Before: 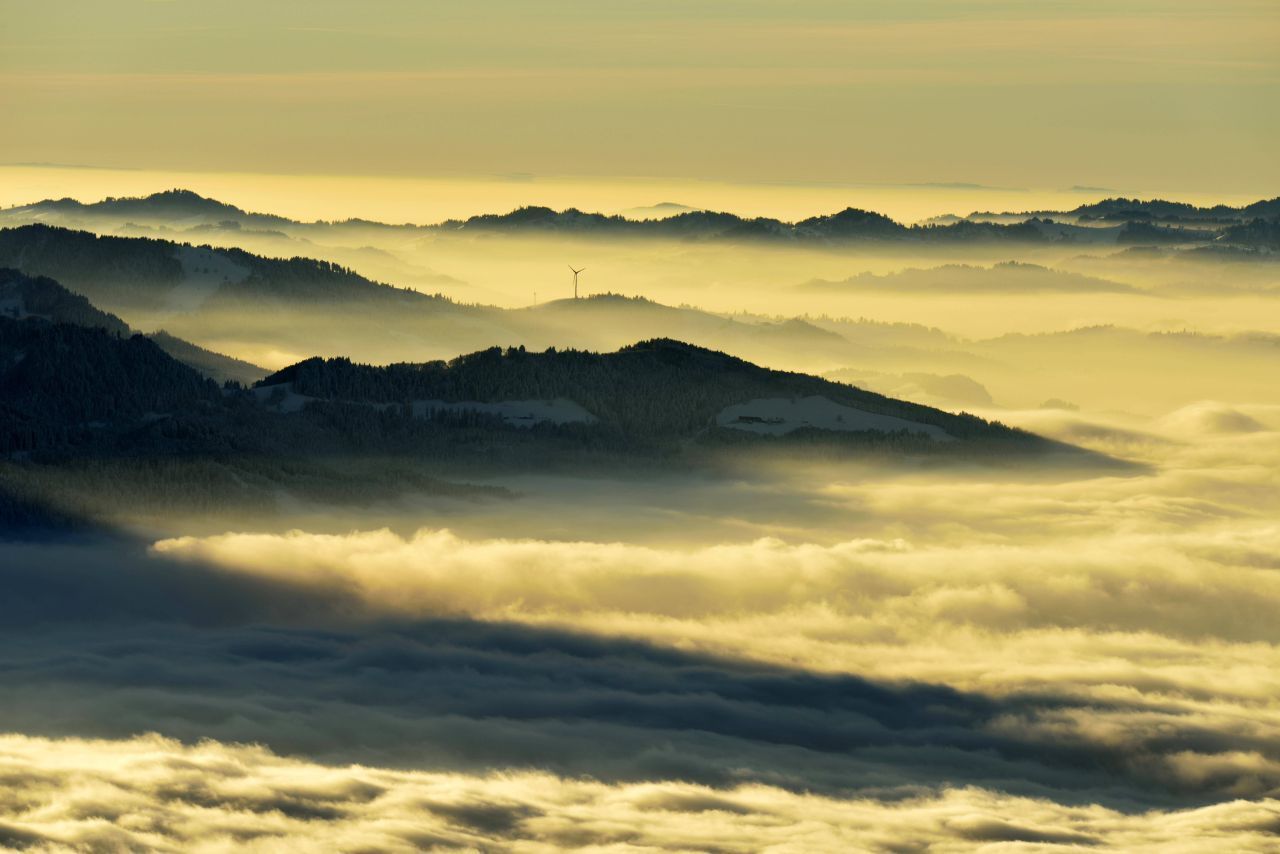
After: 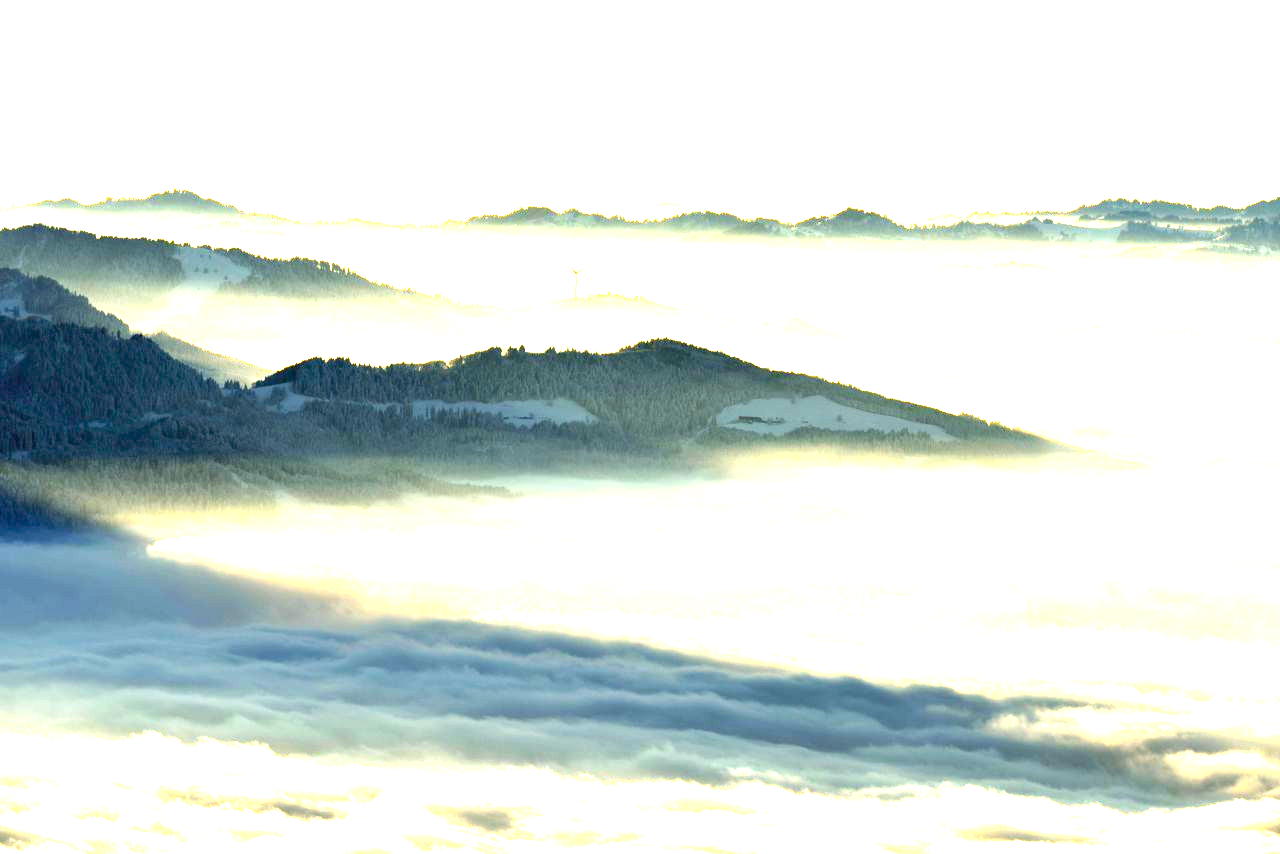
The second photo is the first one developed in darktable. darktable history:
exposure: exposure 3.068 EV, compensate exposure bias true, compensate highlight preservation false
